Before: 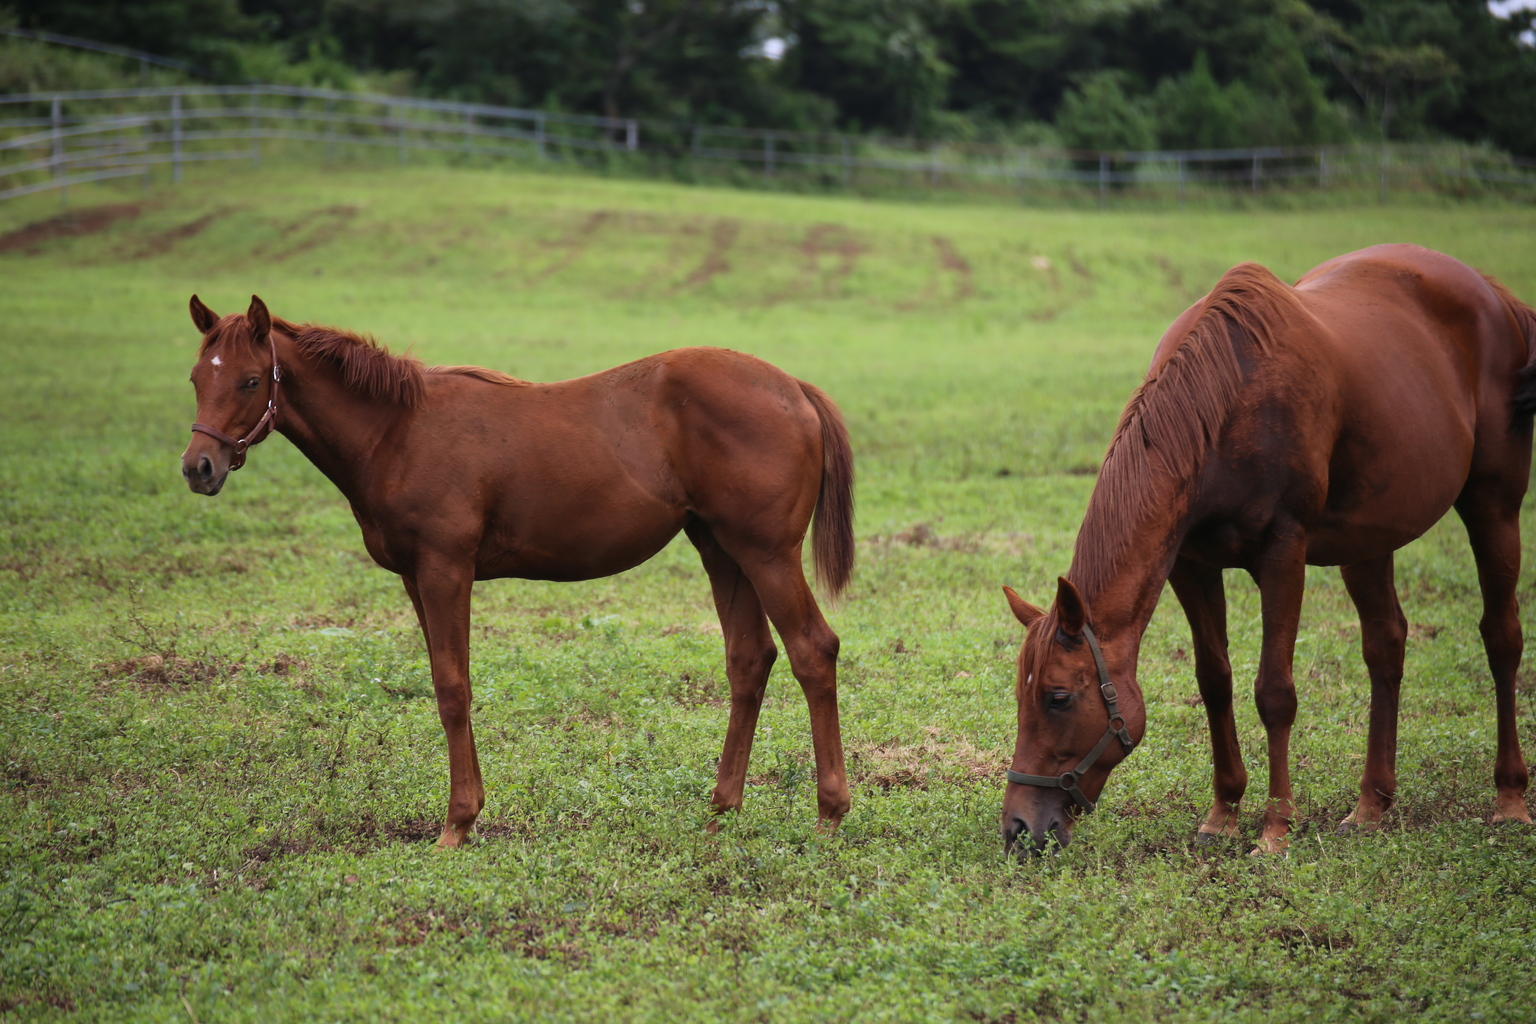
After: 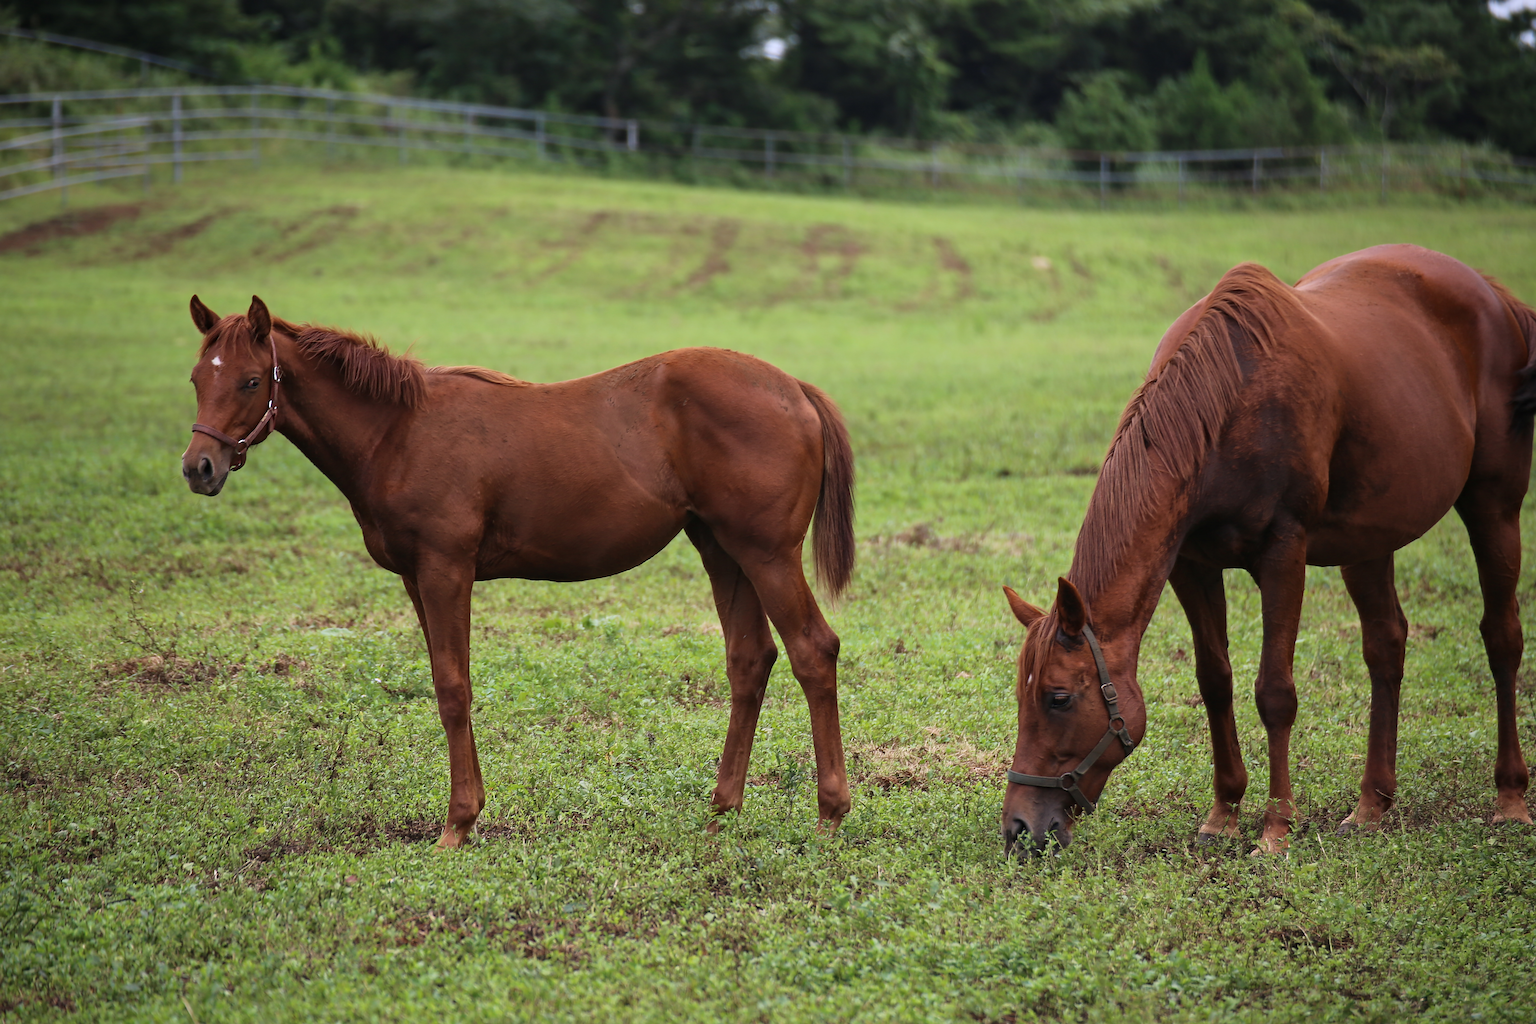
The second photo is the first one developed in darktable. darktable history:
sharpen: on, module defaults
local contrast: mode bilateral grid, contrast 28, coarseness 16, detail 116%, midtone range 0.2
